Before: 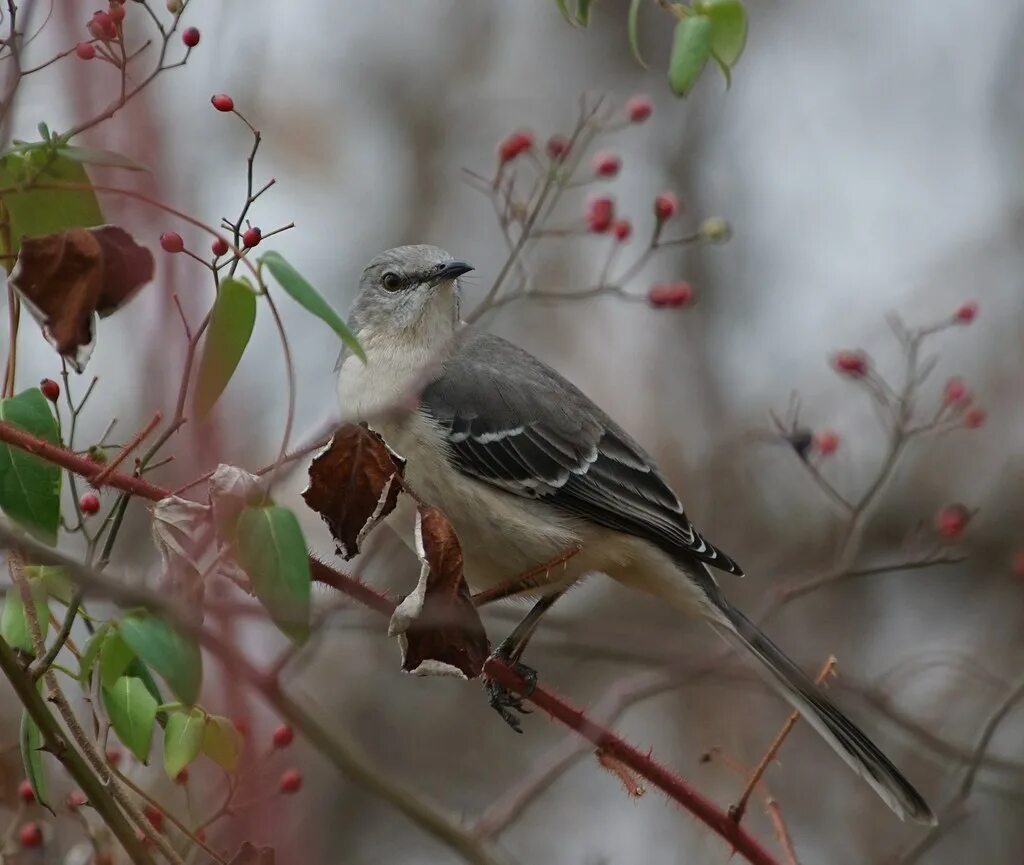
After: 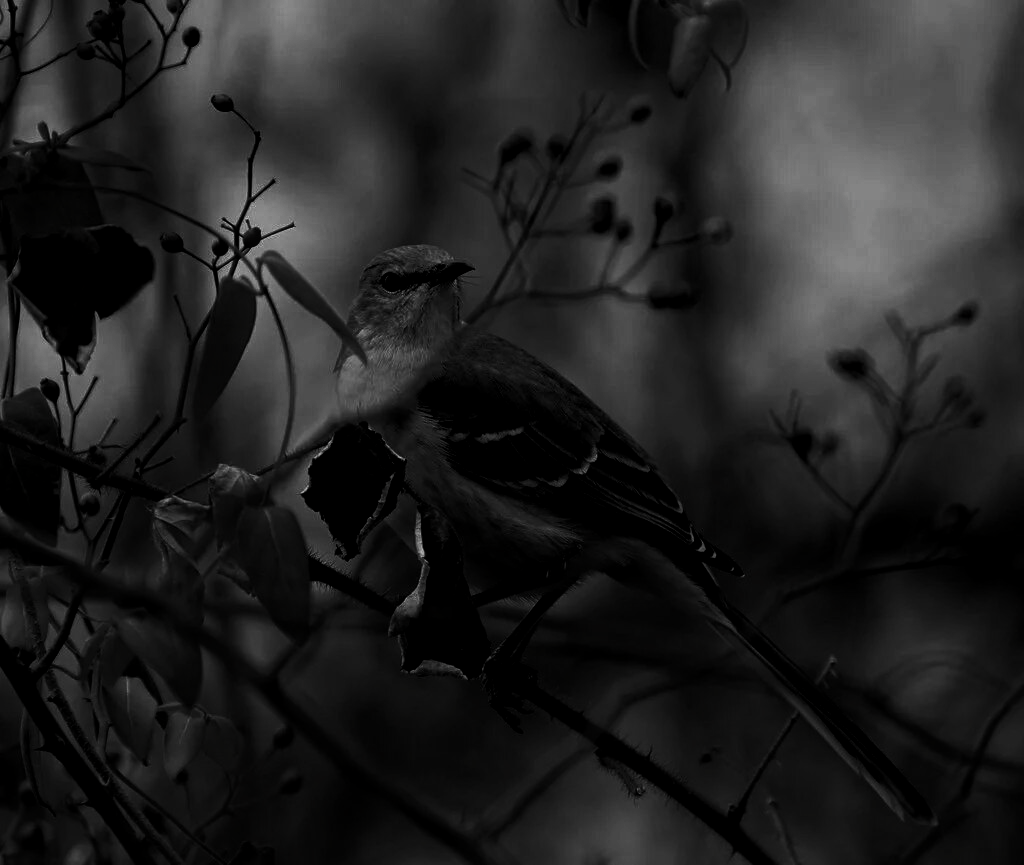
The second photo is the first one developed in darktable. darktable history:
contrast brightness saturation: contrast 0.021, brightness -0.983, saturation -0.997
local contrast: on, module defaults
